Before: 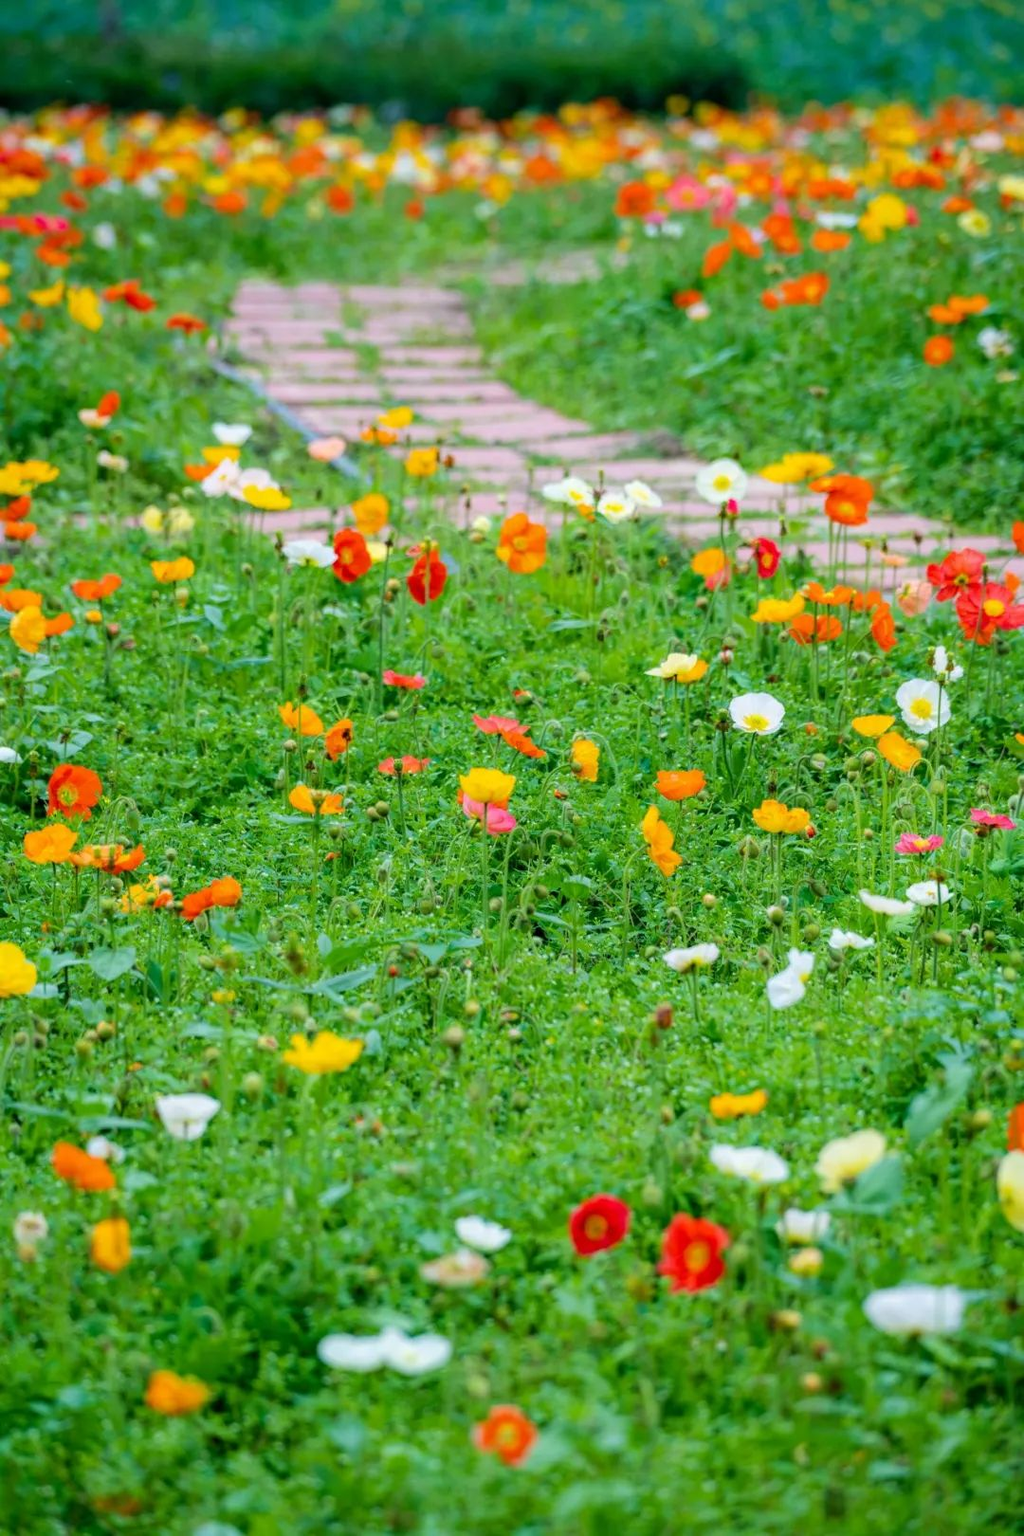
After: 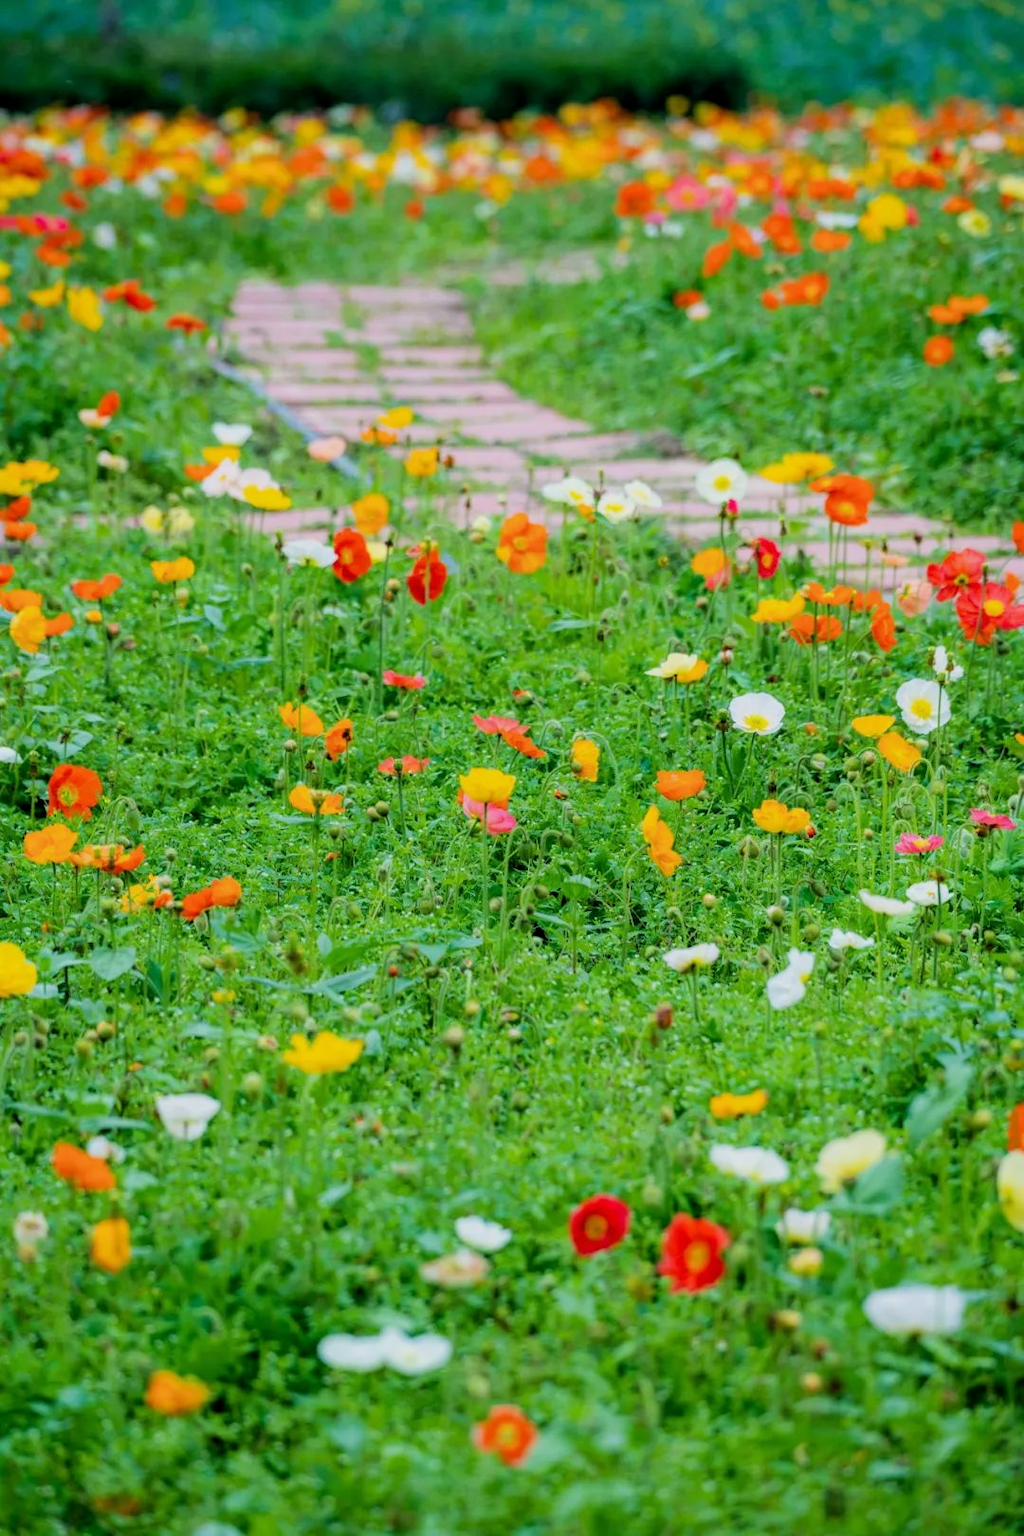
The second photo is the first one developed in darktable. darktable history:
filmic rgb: middle gray luminance 9.46%, black relative exposure -10.56 EV, white relative exposure 3.44 EV, target black luminance 0%, hardness 5.99, latitude 59.65%, contrast 1.087, highlights saturation mix 3.58%, shadows ↔ highlights balance 28.83%, iterations of high-quality reconstruction 0
